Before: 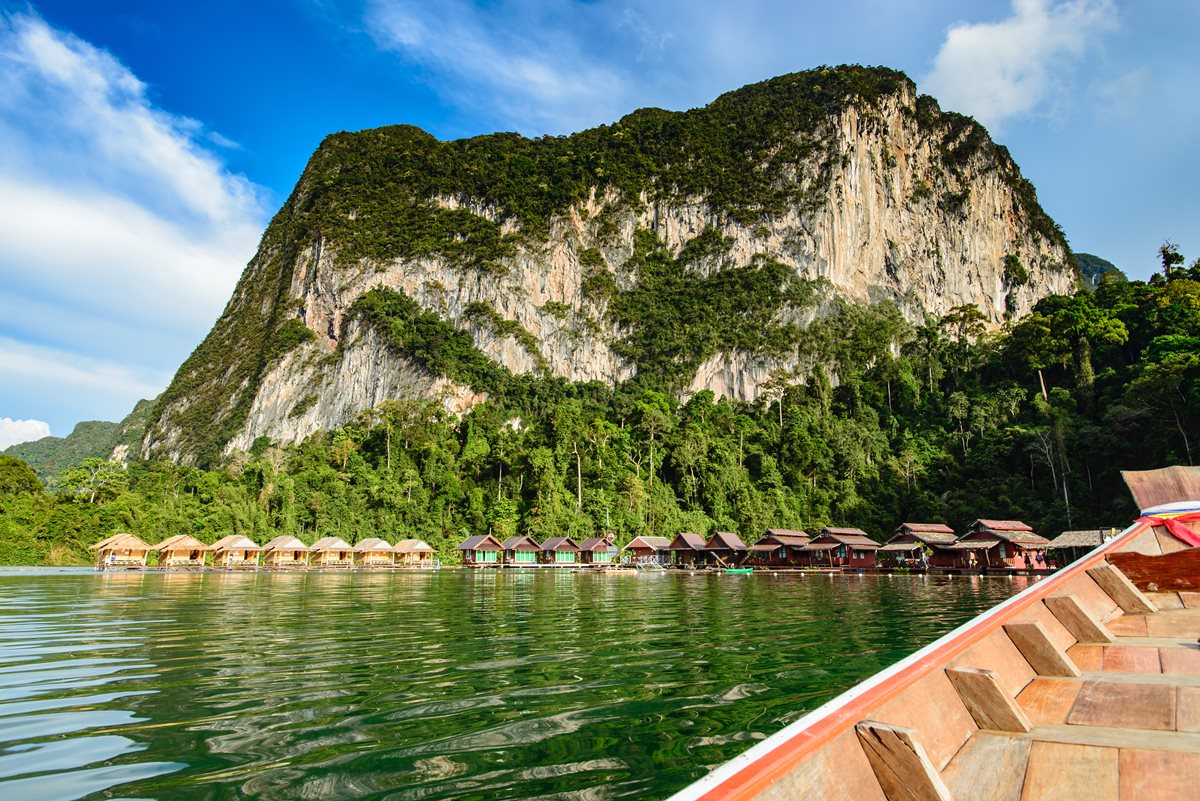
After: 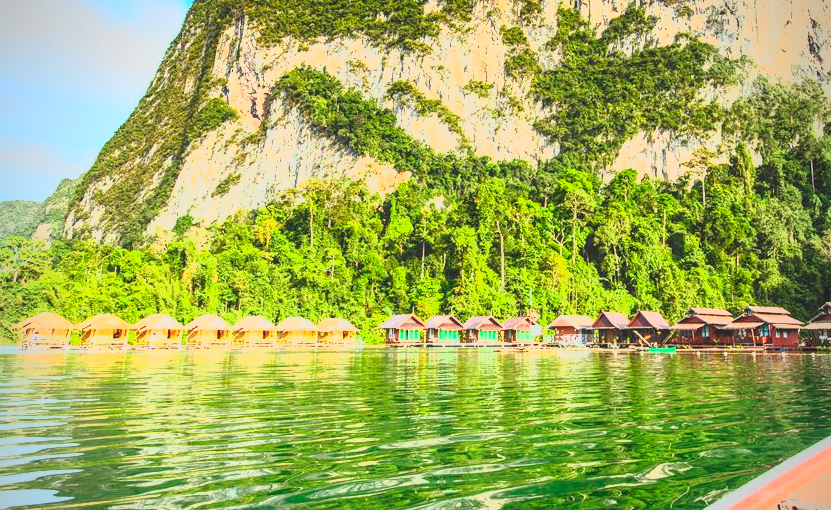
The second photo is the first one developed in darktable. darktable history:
crop: left 6.488%, top 27.668%, right 24.183%, bottom 8.656%
local contrast: detail 110%
vignetting: on, module defaults
exposure: black level correction 0, exposure 1.741 EV, compensate exposure bias true, compensate highlight preservation false
lowpass: radius 0.1, contrast 0.85, saturation 1.1, unbound 0
